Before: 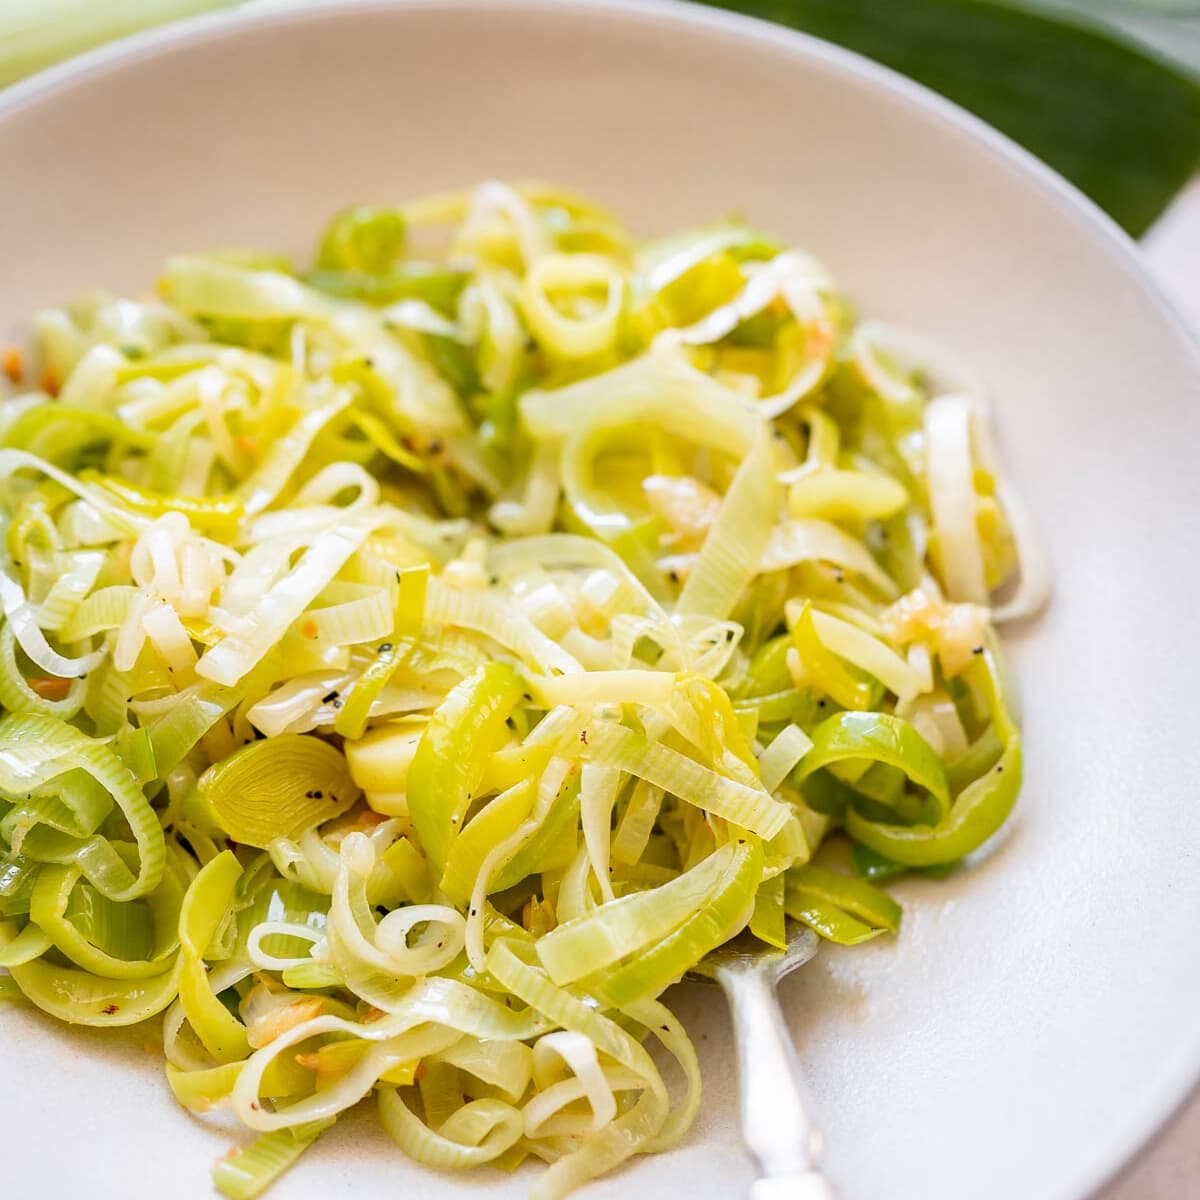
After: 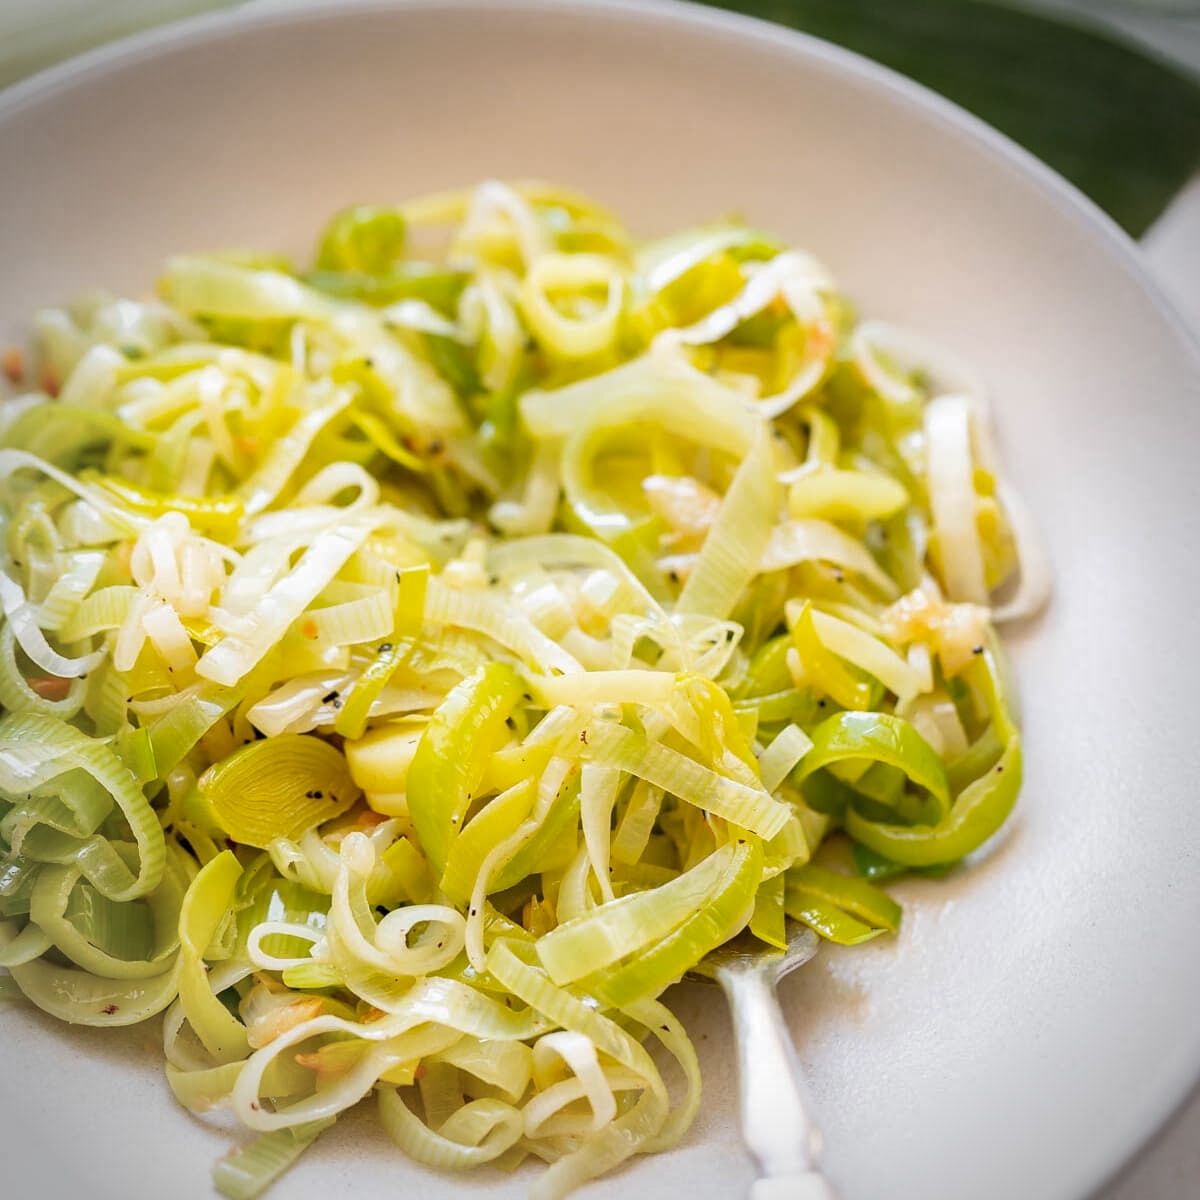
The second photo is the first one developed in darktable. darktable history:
shadows and highlights: radius 125.92, shadows 21.29, highlights -22.69, low approximation 0.01
vignetting: on, module defaults
